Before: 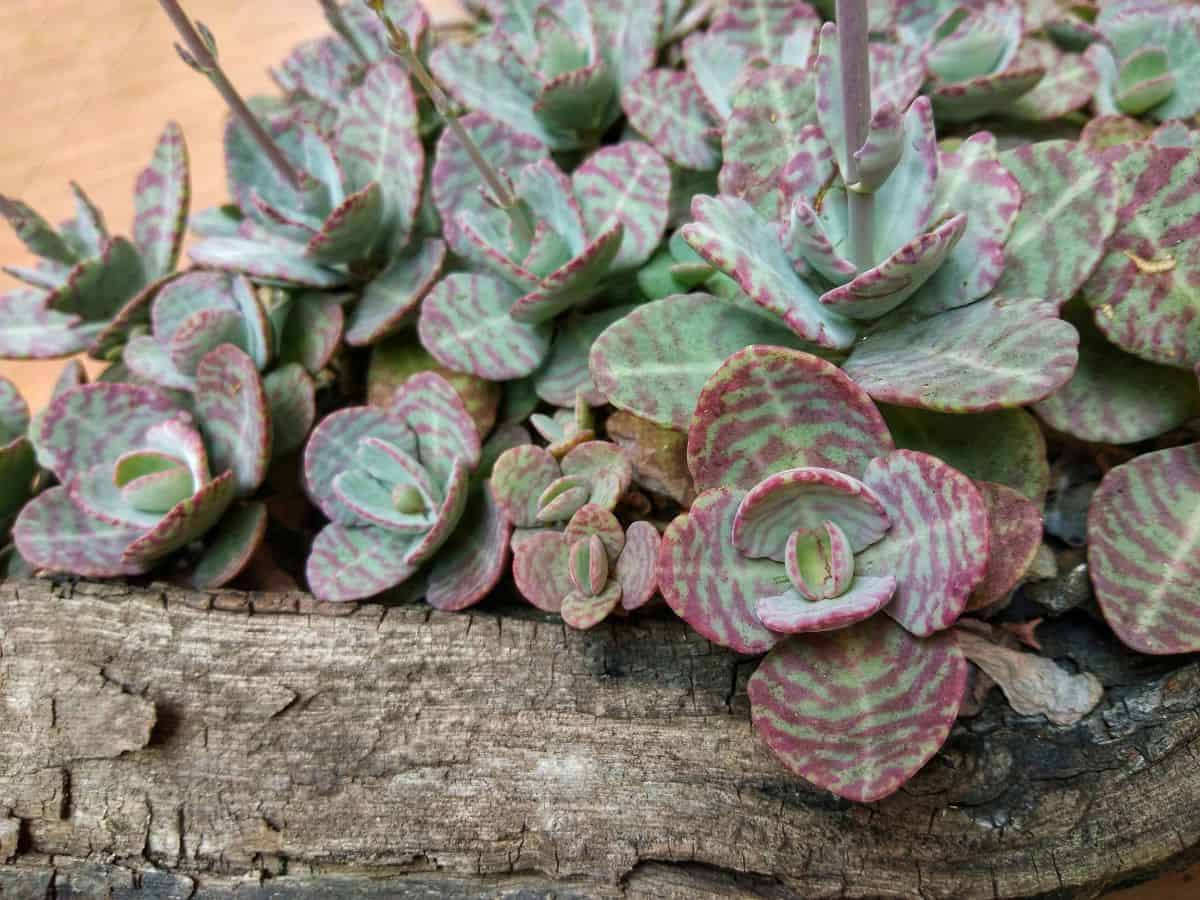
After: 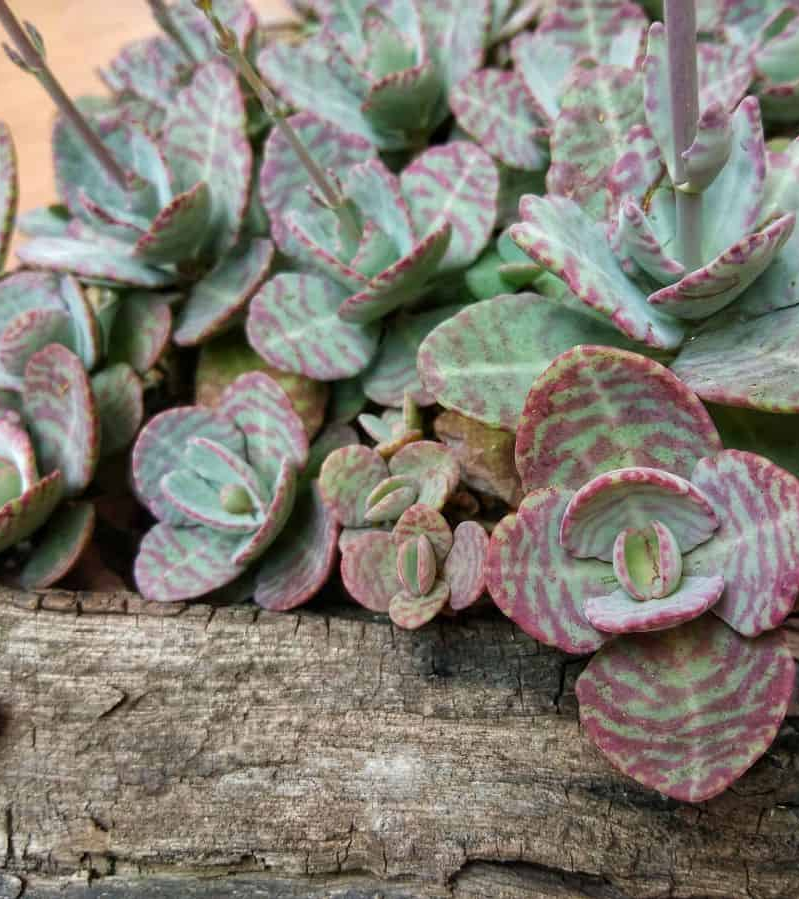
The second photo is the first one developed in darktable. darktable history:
crop and rotate: left 14.407%, right 18.941%
